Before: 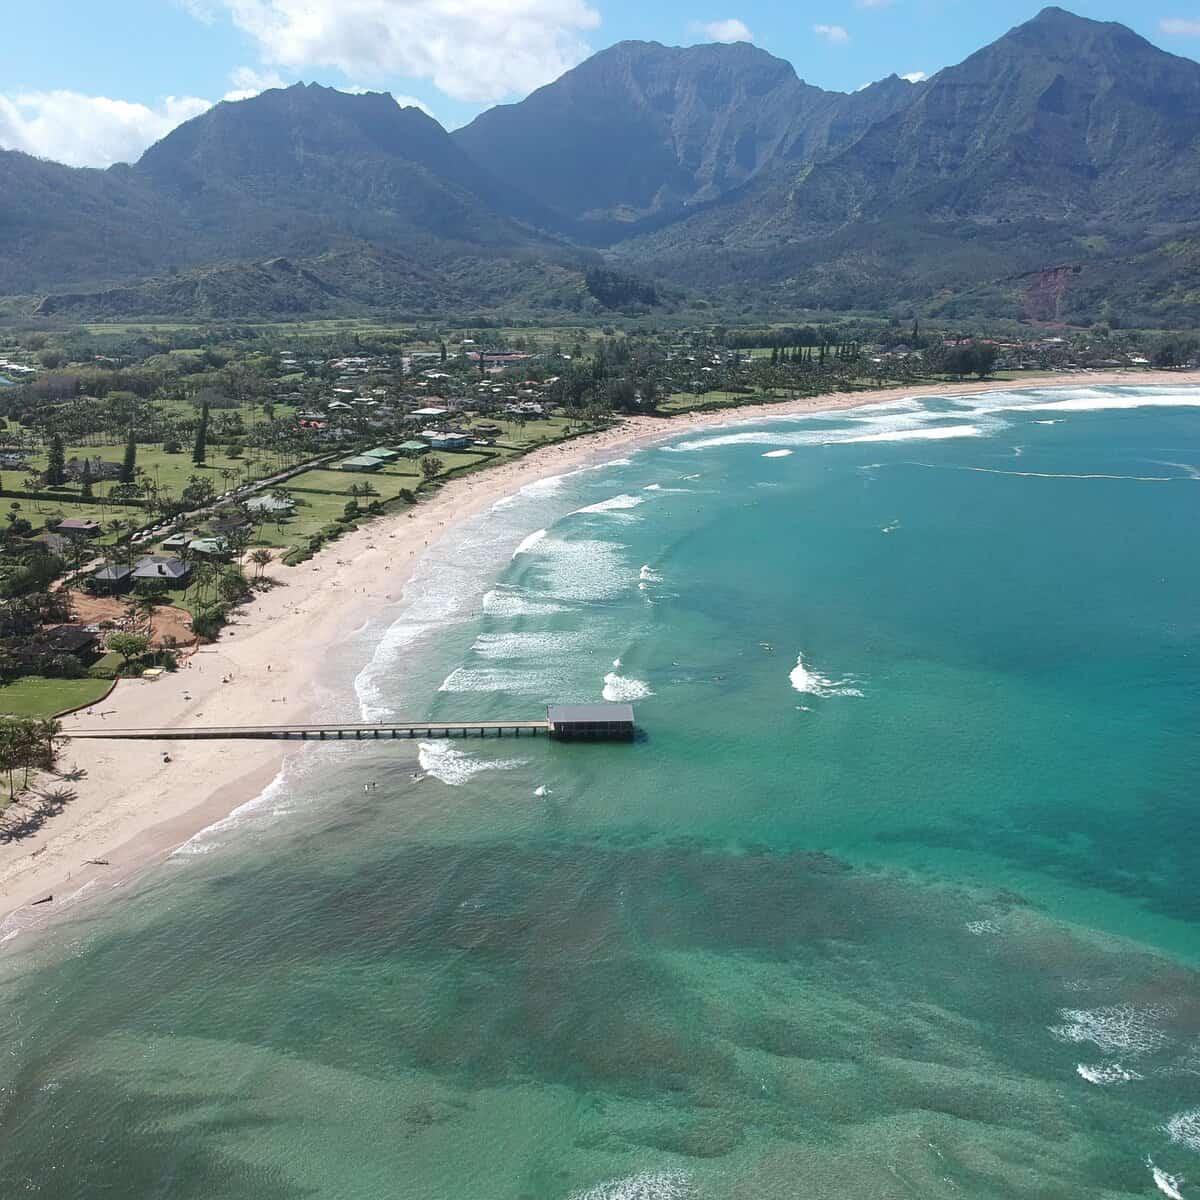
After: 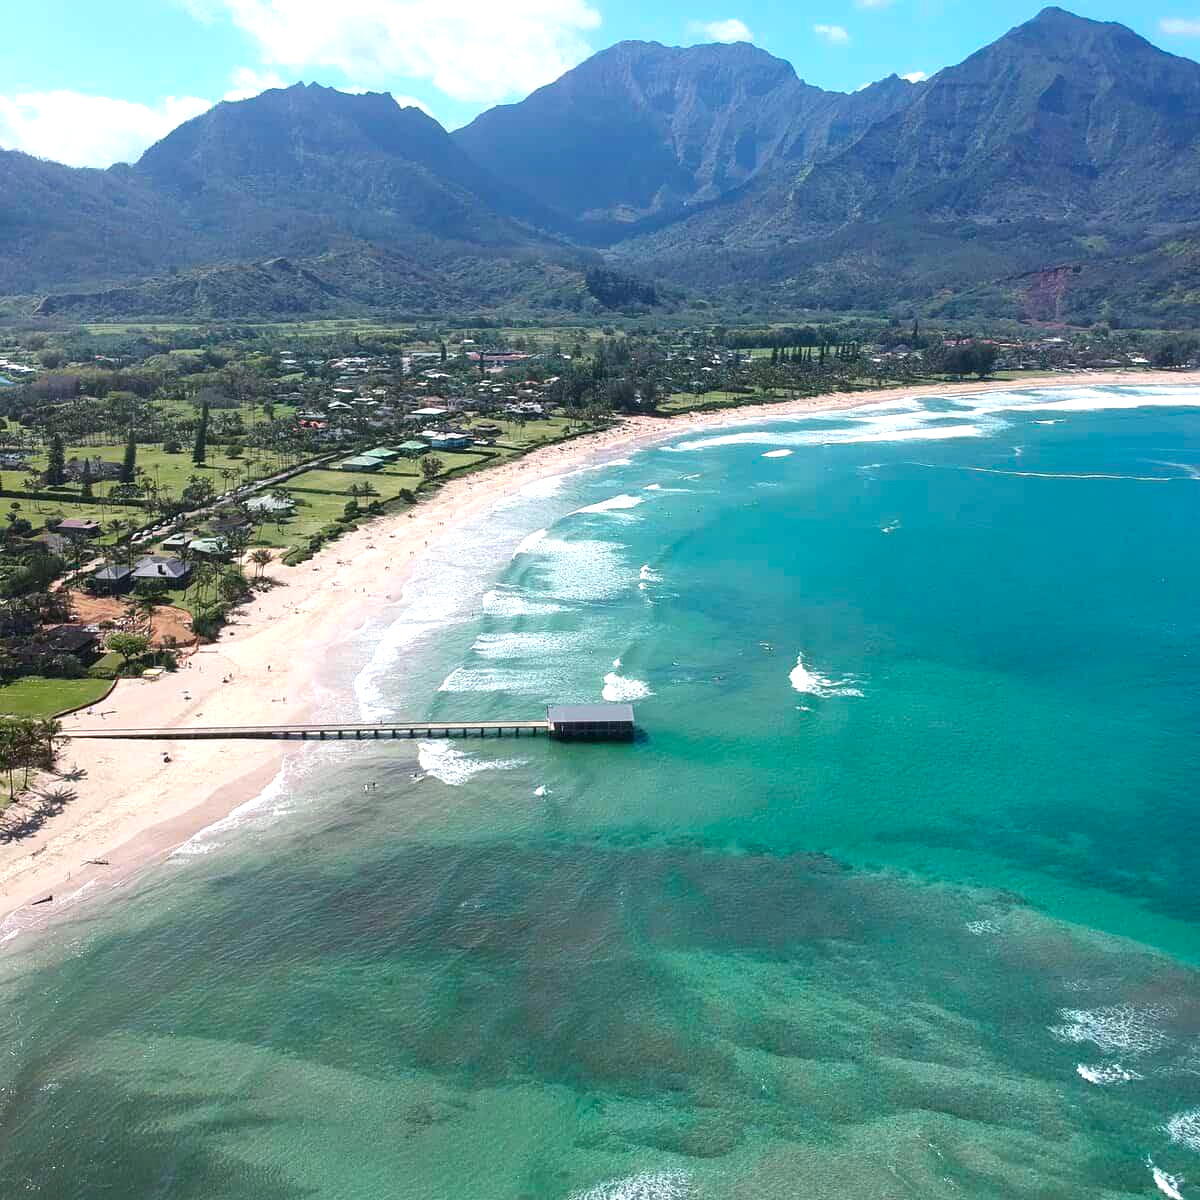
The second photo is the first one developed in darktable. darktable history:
color balance rgb: shadows lift › luminance -20.349%, power › chroma 0.485%, power › hue 261.56°, global offset › luminance -0.294%, global offset › hue 258.37°, perceptual saturation grading › global saturation 31.299%, perceptual brilliance grading › global brilliance 12.715%, global vibrance 10.014%
